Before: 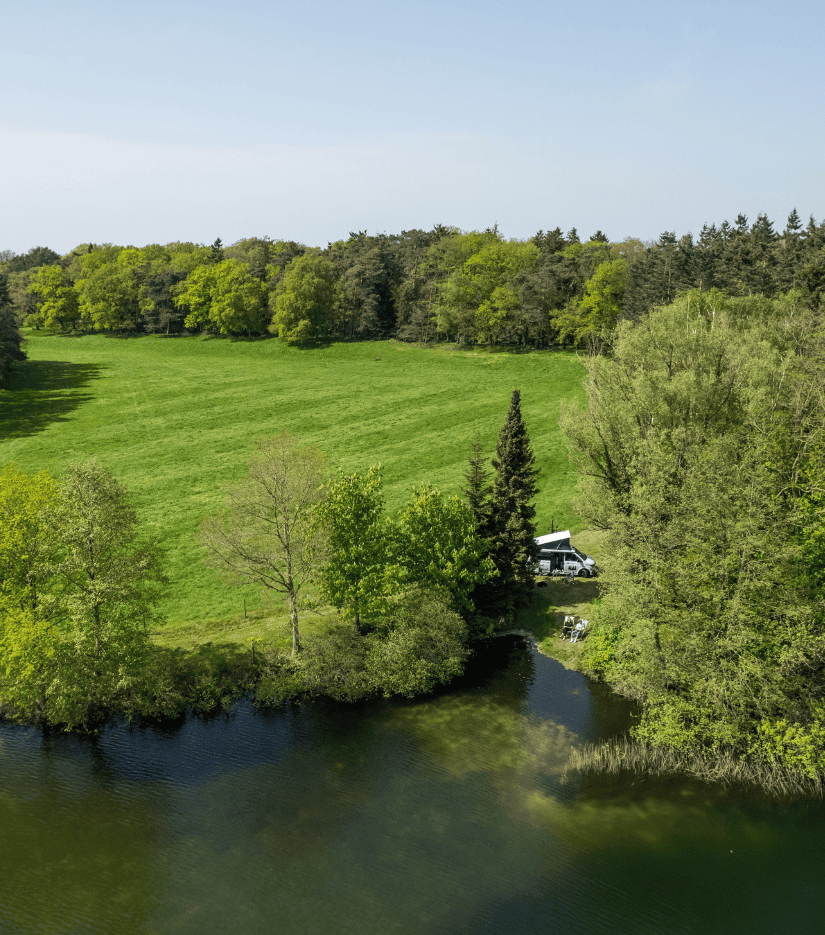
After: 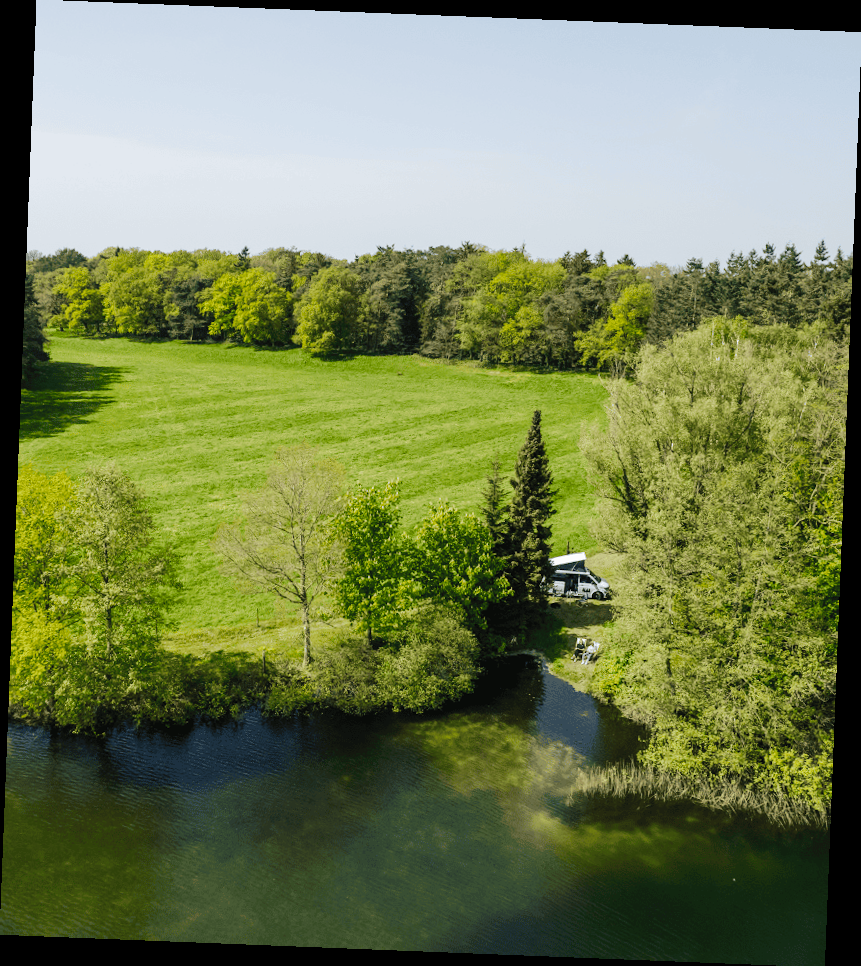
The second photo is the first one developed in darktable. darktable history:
tone curve: curves: ch0 [(0, 0) (0.003, 0.015) (0.011, 0.021) (0.025, 0.032) (0.044, 0.046) (0.069, 0.062) (0.1, 0.08) (0.136, 0.117) (0.177, 0.165) (0.224, 0.221) (0.277, 0.298) (0.335, 0.385) (0.399, 0.469) (0.468, 0.558) (0.543, 0.637) (0.623, 0.708) (0.709, 0.771) (0.801, 0.84) (0.898, 0.907) (1, 1)], preserve colors none
rotate and perspective: rotation 2.27°, automatic cropping off
